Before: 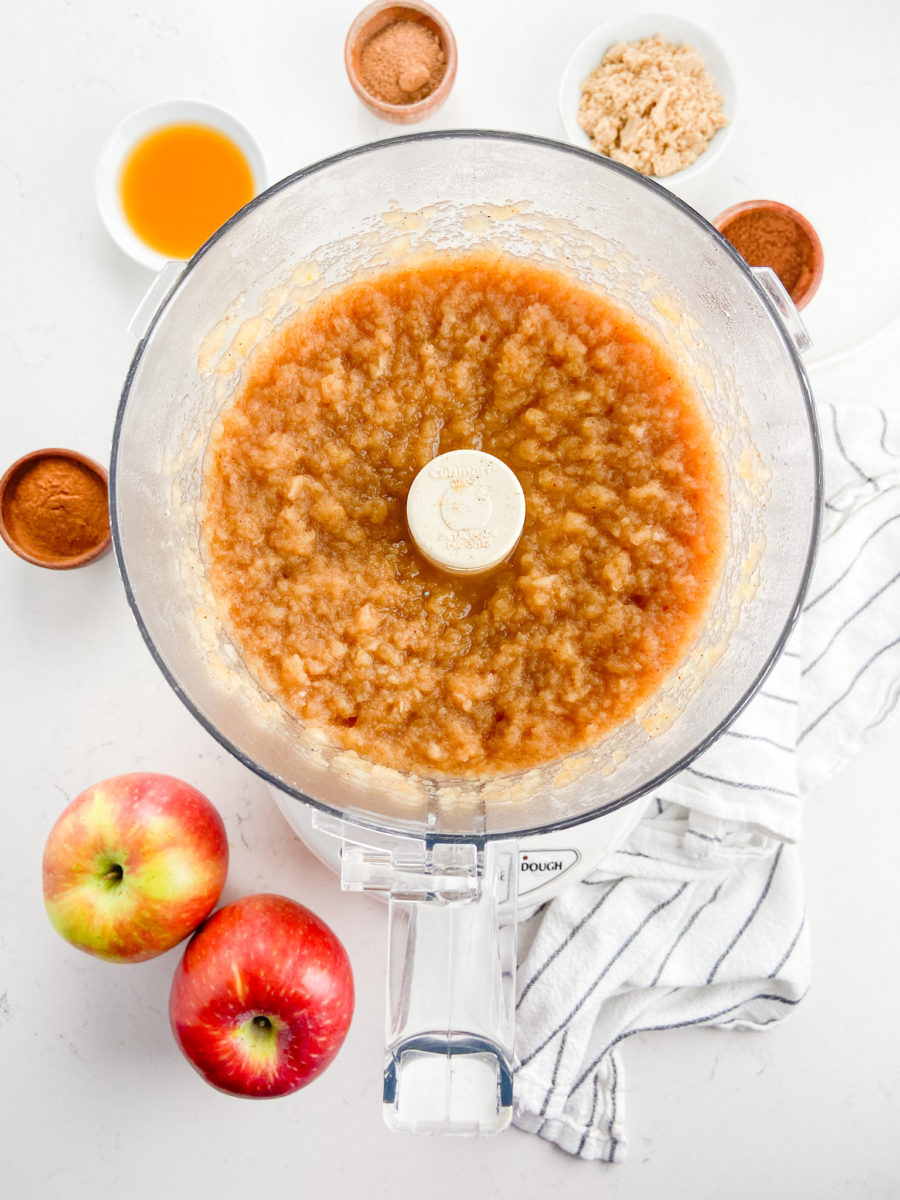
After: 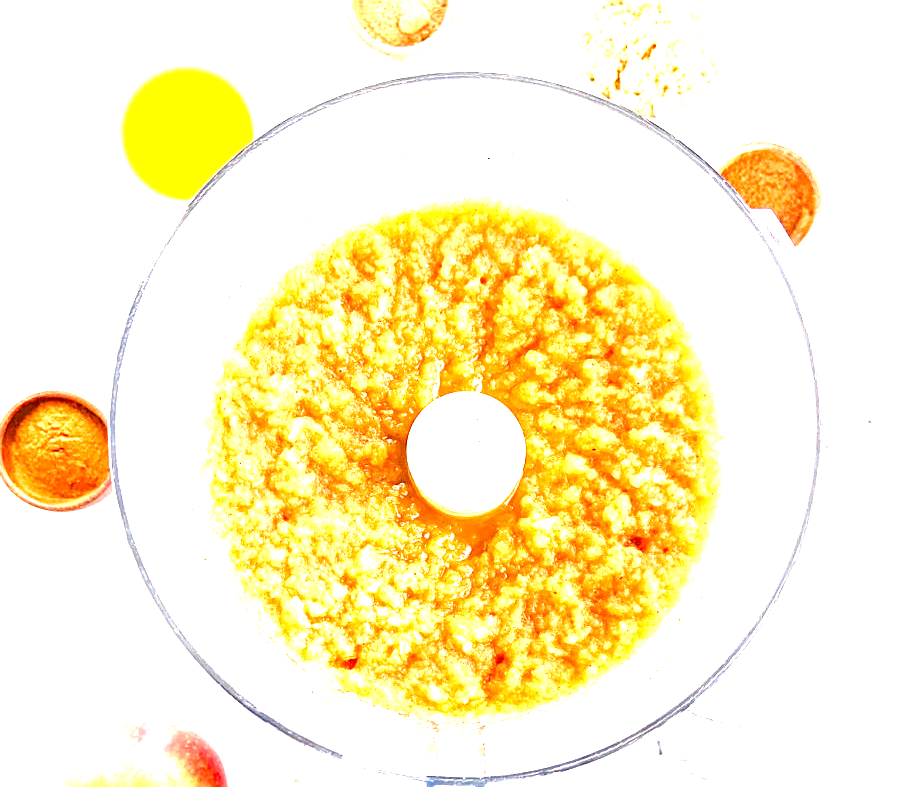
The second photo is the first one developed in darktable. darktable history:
sharpen: on, module defaults
exposure: black level correction 0.001, exposure 2 EV, compensate highlight preservation false
crop and rotate: top 4.848%, bottom 29.503%
white balance: red 1.004, blue 1.024
